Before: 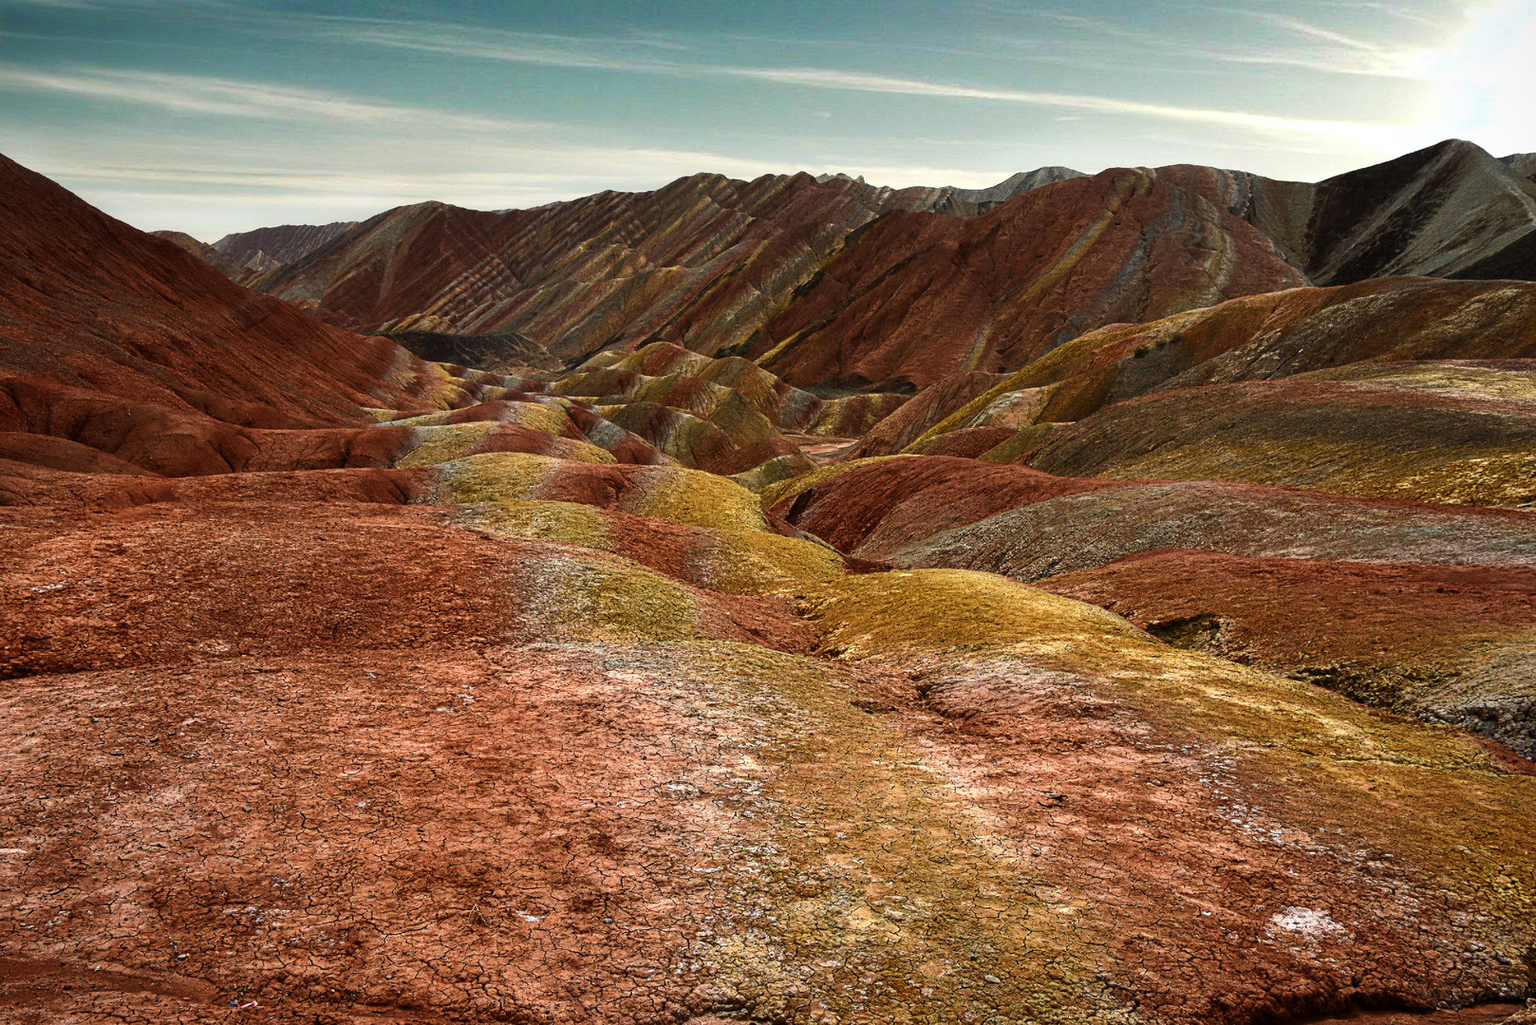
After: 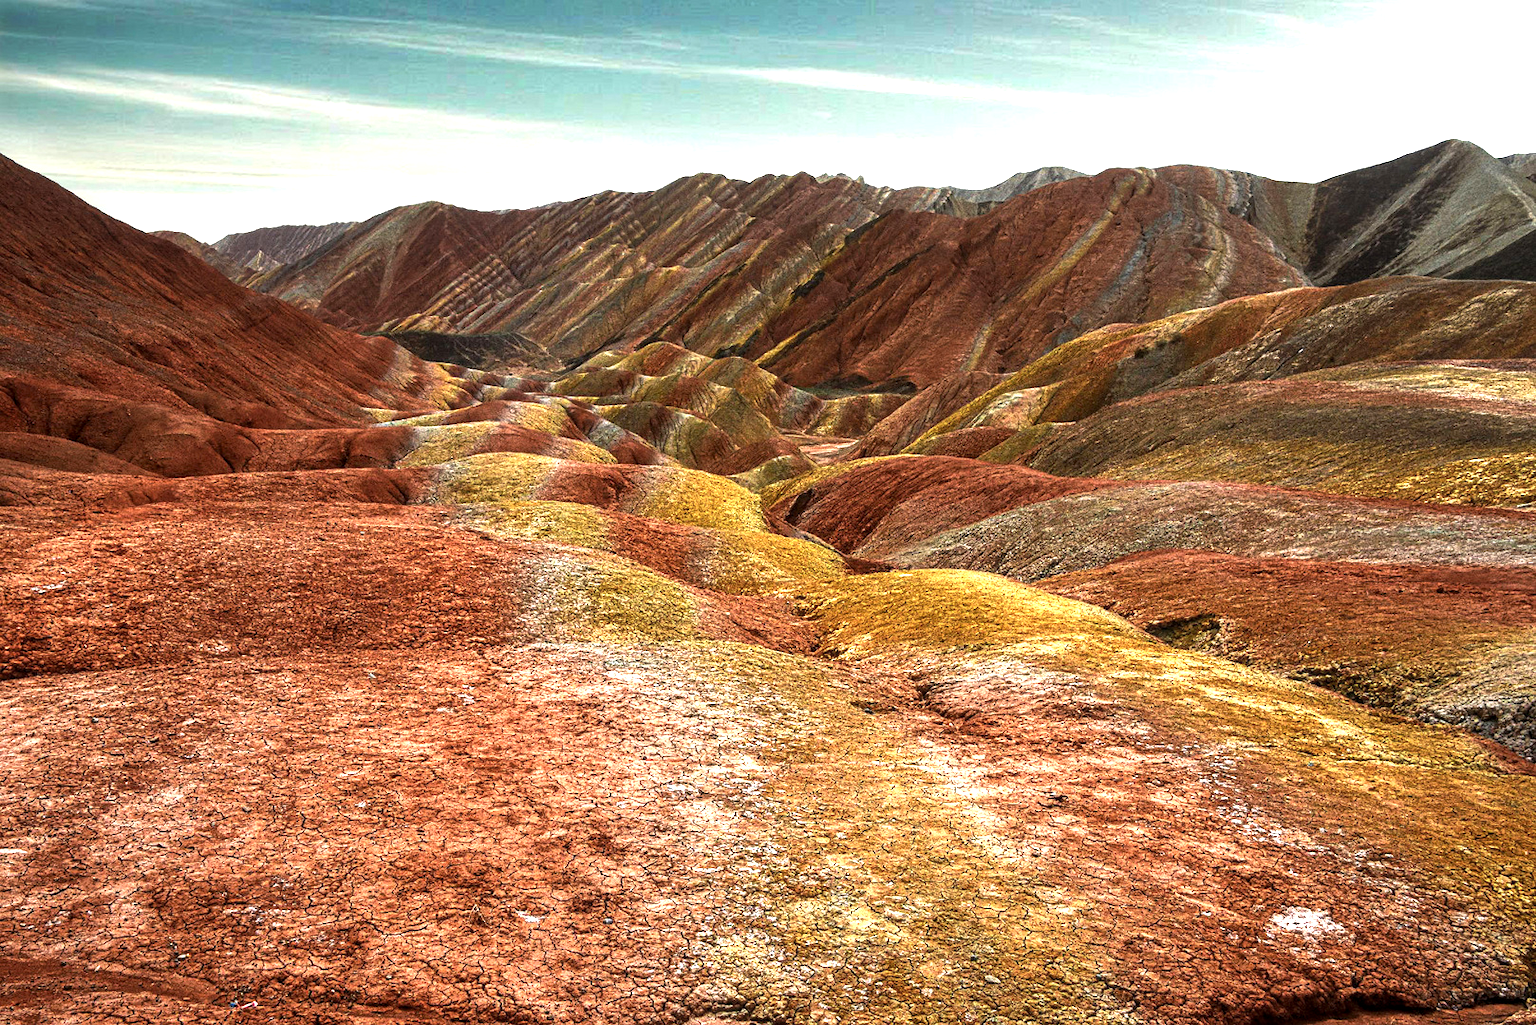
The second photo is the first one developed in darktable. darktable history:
base curve: curves: ch0 [(0, 0) (0.303, 0.277) (1, 1)], preserve colors none
exposure: black level correction 0, exposure 1.011 EV, compensate highlight preservation false
local contrast: on, module defaults
